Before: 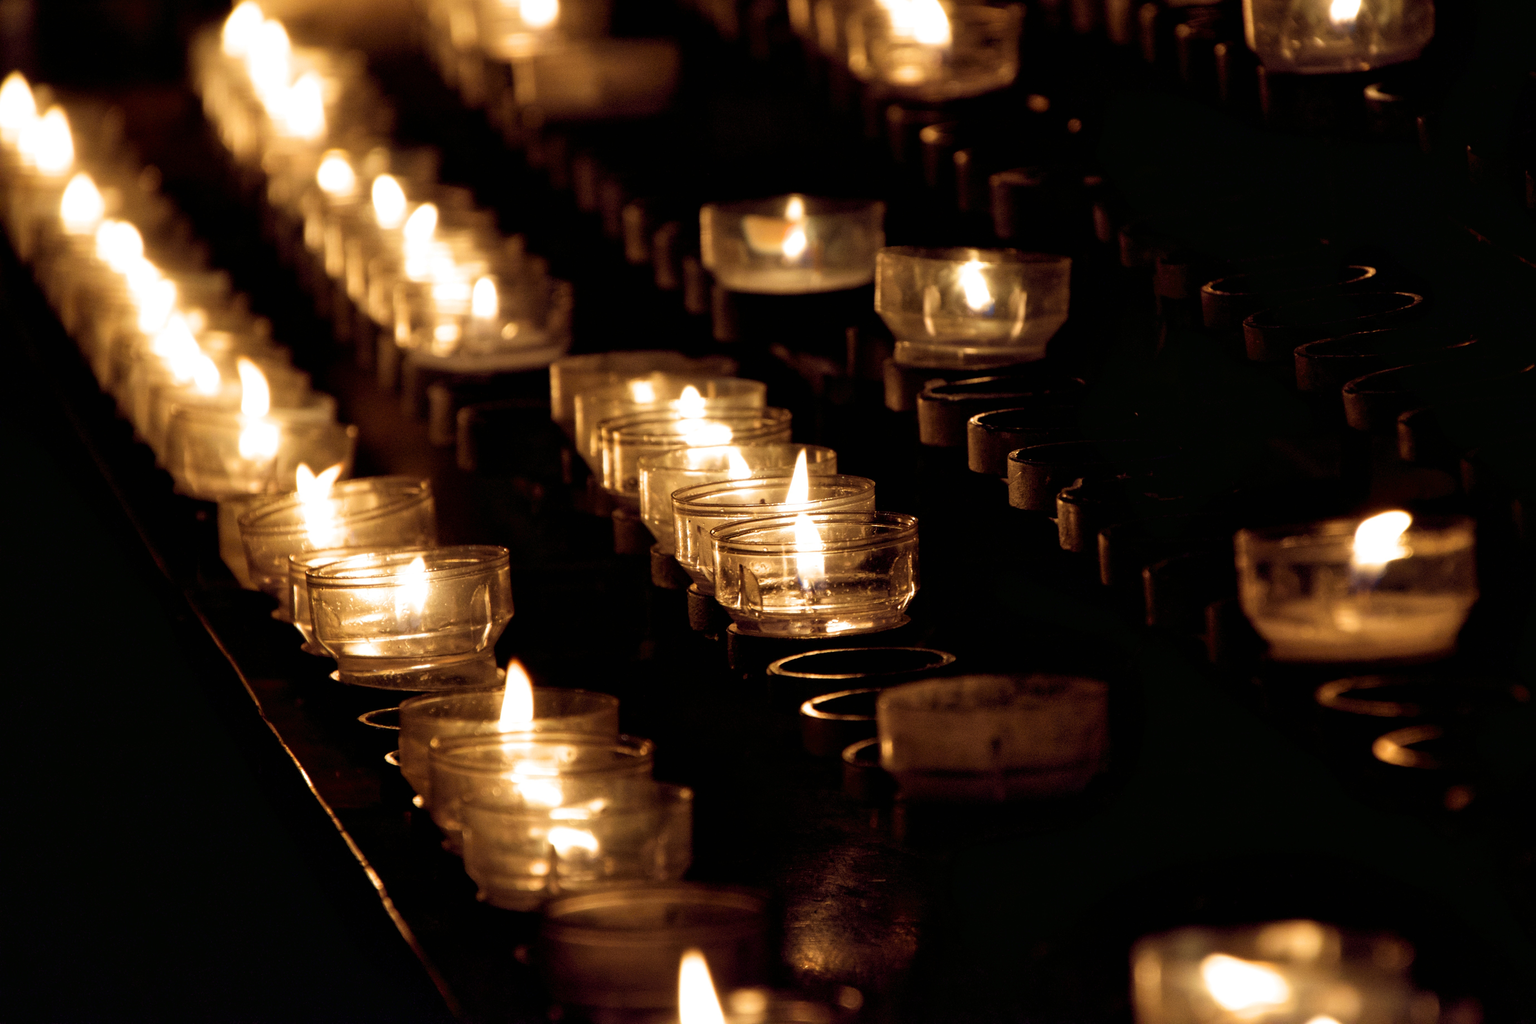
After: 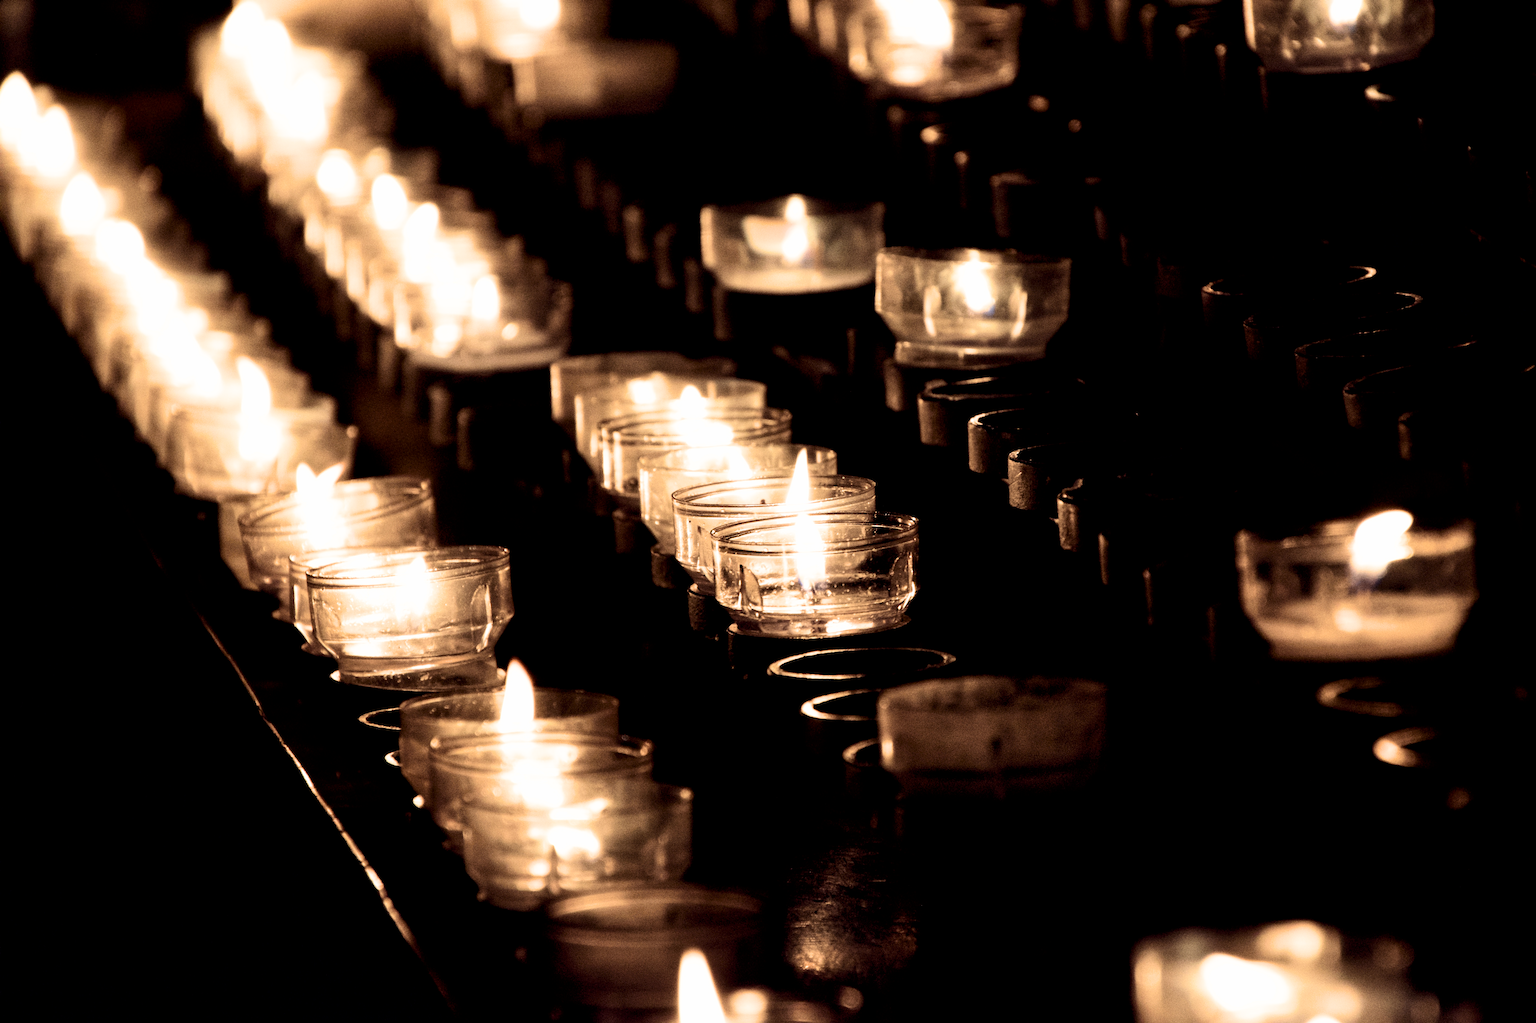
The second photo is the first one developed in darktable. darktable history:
filmic rgb: black relative exposure -7.73 EV, white relative exposure 4.37 EV, target black luminance 0%, hardness 3.75, latitude 50.84%, contrast 1.065, highlights saturation mix 8.83%, shadows ↔ highlights balance -0.239%, color science v6 (2022)
exposure: black level correction 0, exposure 1.2 EV, compensate highlight preservation false
contrast brightness saturation: contrast 0.254, saturation -0.312
